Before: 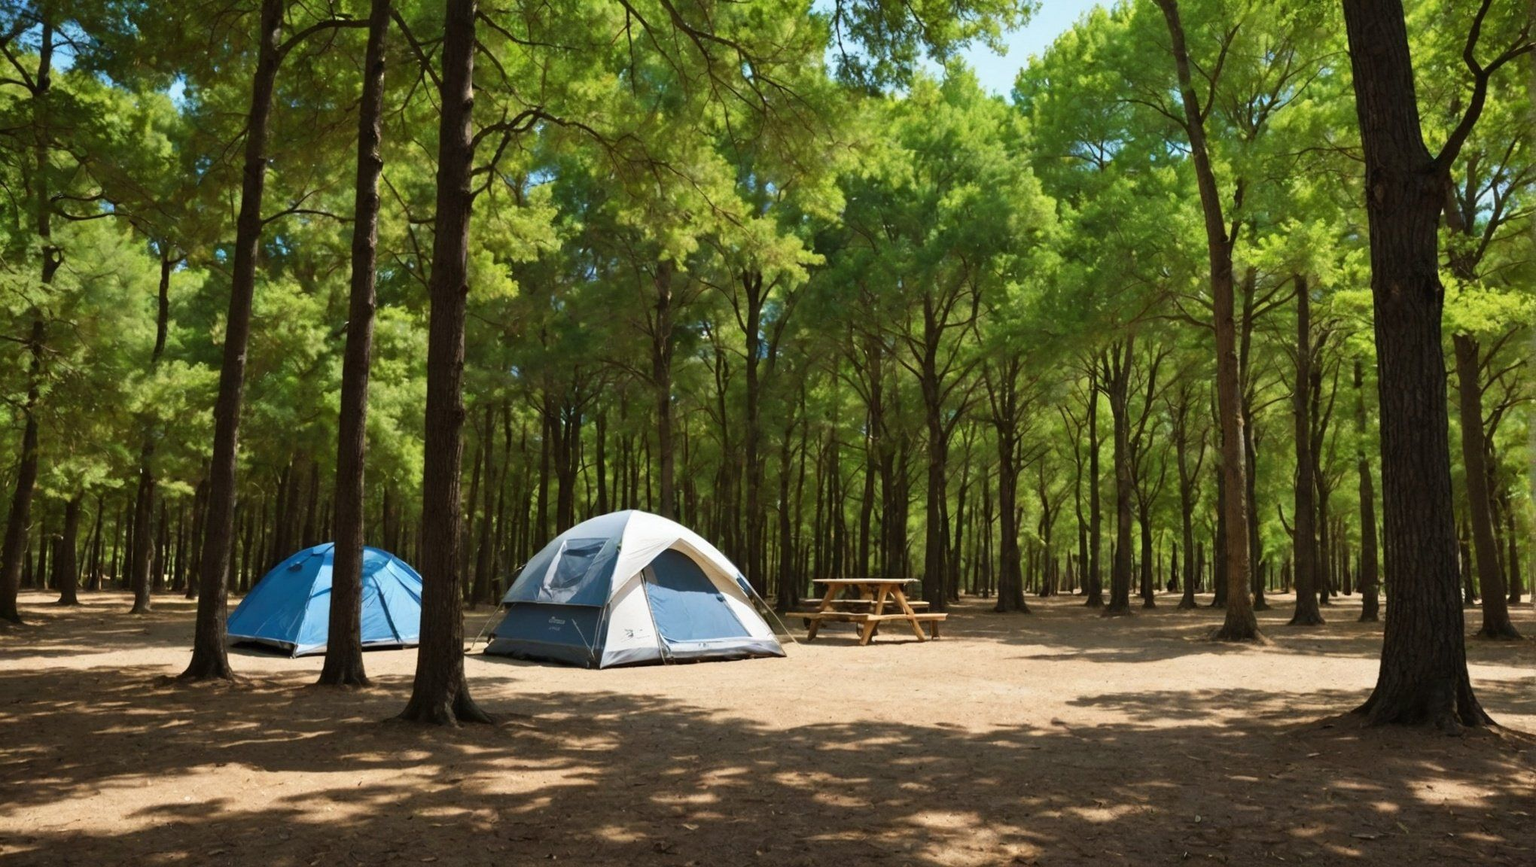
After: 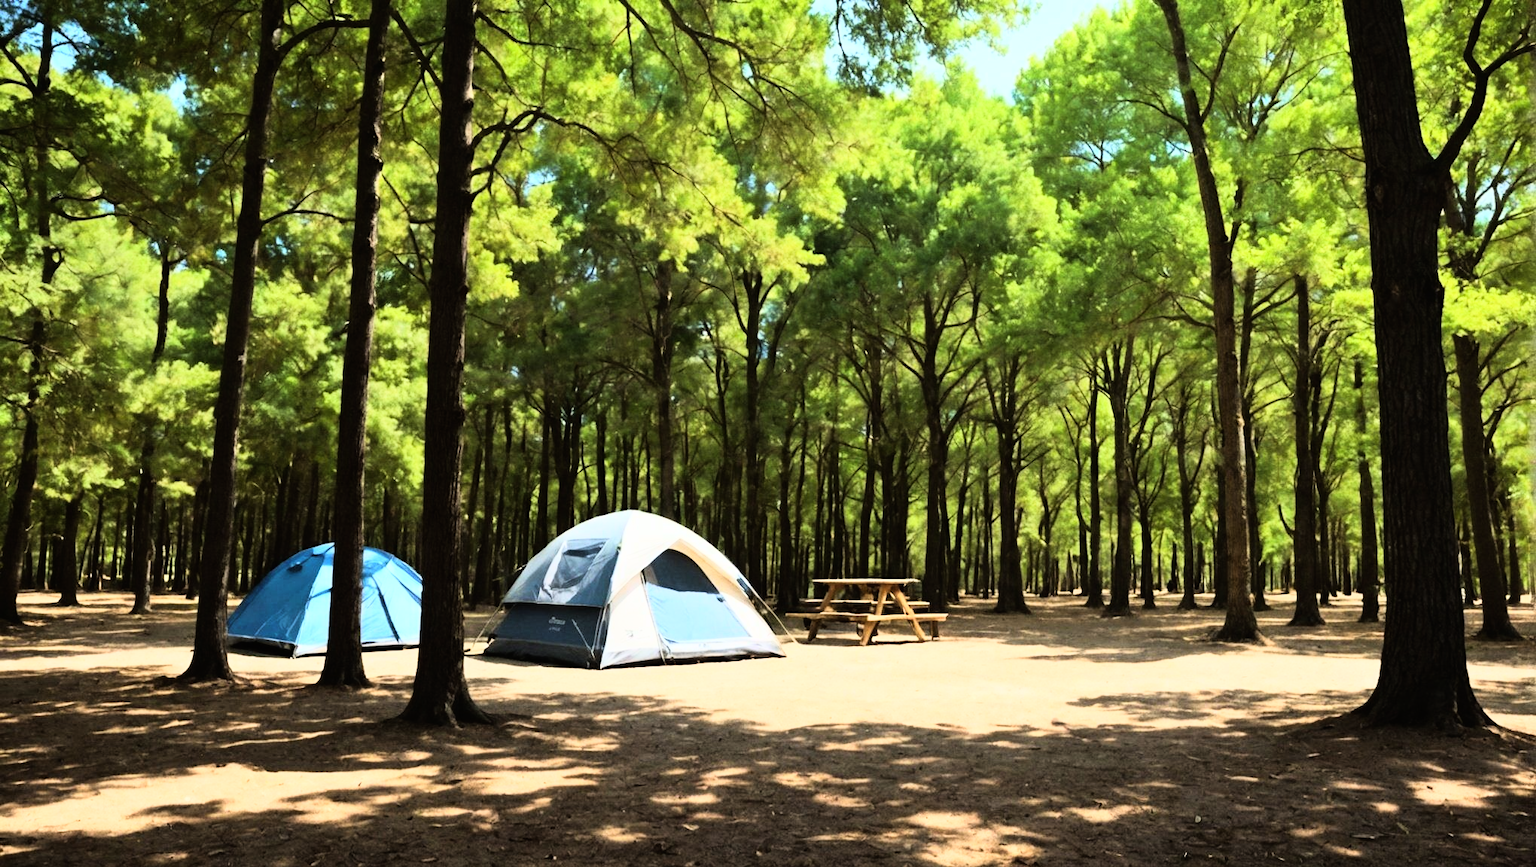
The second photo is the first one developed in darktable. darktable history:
rgb curve: curves: ch0 [(0, 0) (0.21, 0.15) (0.24, 0.21) (0.5, 0.75) (0.75, 0.96) (0.89, 0.99) (1, 1)]; ch1 [(0, 0.02) (0.21, 0.13) (0.25, 0.2) (0.5, 0.67) (0.75, 0.9) (0.89, 0.97) (1, 1)]; ch2 [(0, 0.02) (0.21, 0.13) (0.25, 0.2) (0.5, 0.67) (0.75, 0.9) (0.89, 0.97) (1, 1)], compensate middle gray true
contrast equalizer: octaves 7, y [[0.6 ×6], [0.55 ×6], [0 ×6], [0 ×6], [0 ×6]], mix -0.3
